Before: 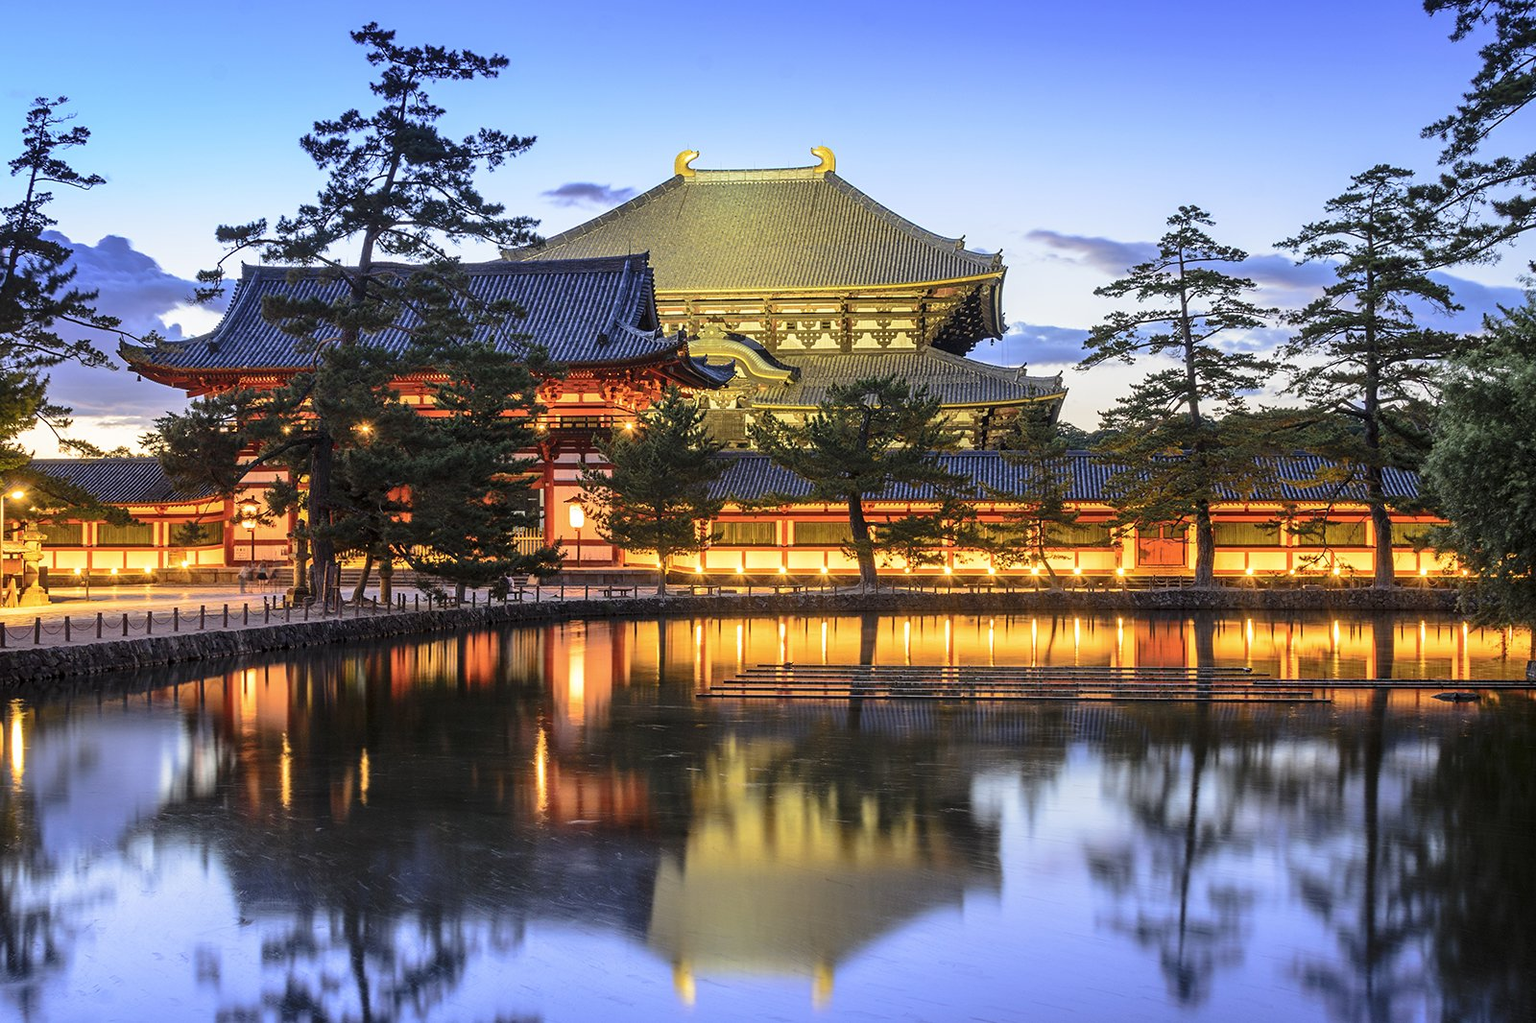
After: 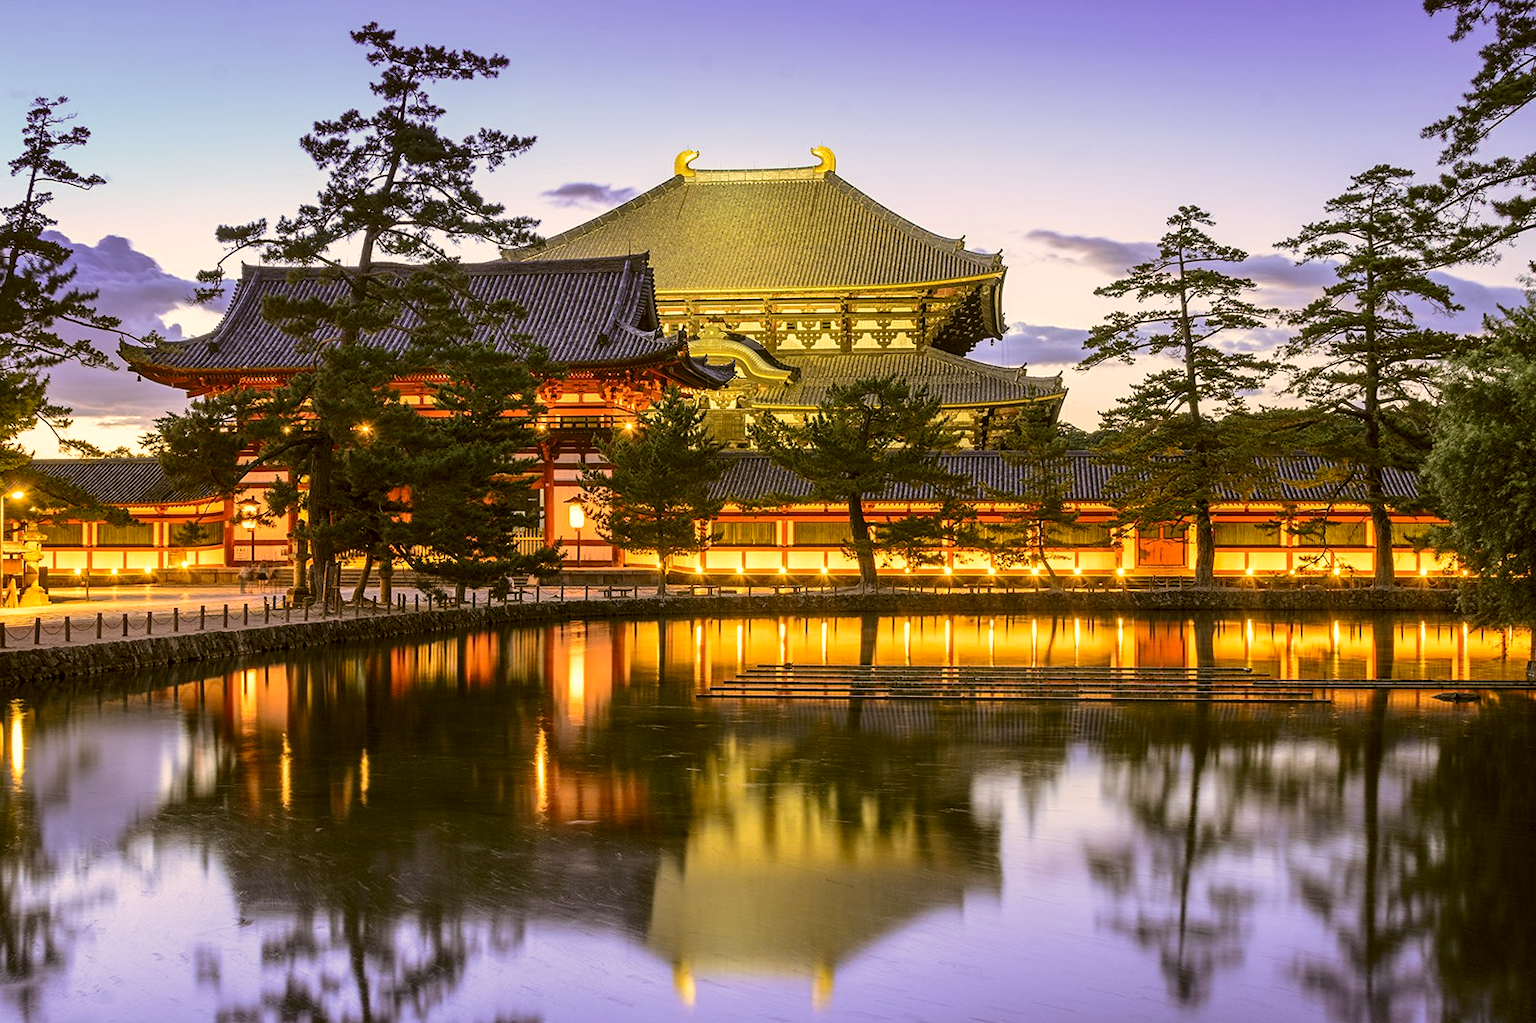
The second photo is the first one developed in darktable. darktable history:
color correction: highlights a* 8.87, highlights b* 15.13, shadows a* -0.539, shadows b* 26.3
local contrast: highlights 105%, shadows 97%, detail 120%, midtone range 0.2
